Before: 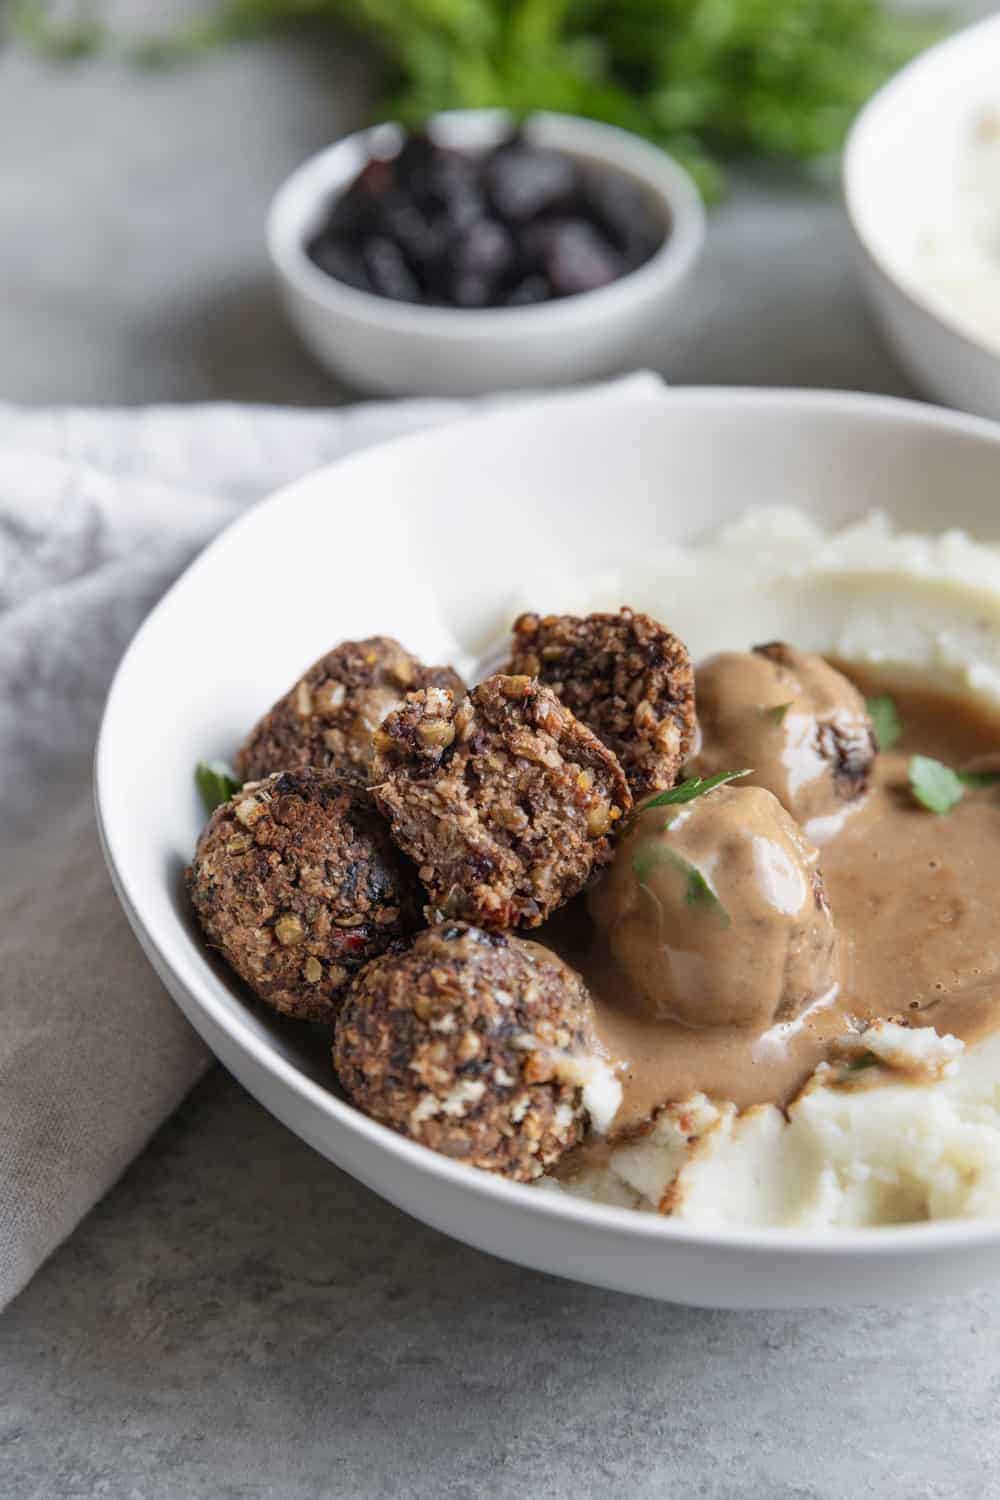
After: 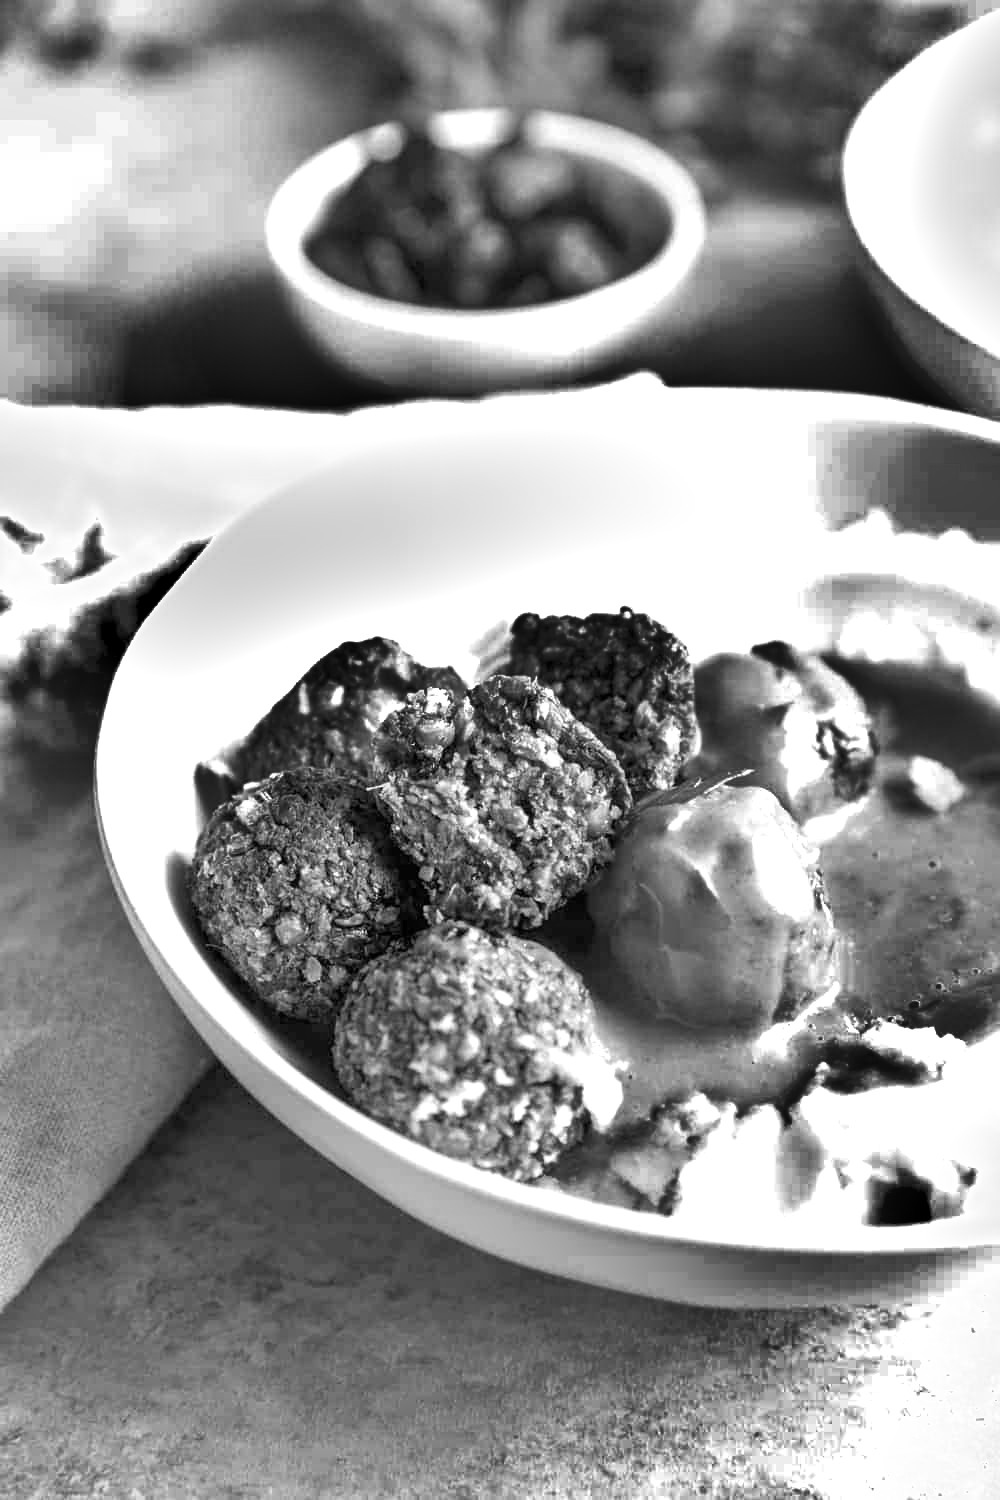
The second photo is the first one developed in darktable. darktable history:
exposure: black level correction 0.001, exposure 0.967 EV, compensate highlight preservation false
color calibration: output gray [0.21, 0.42, 0.37, 0], illuminant custom, x 0.387, y 0.387, temperature 3807.07 K
tone equalizer: -8 EV -0.554 EV, edges refinement/feathering 500, mask exposure compensation -1.57 EV, preserve details no
shadows and highlights: shadows 24.31, highlights -77.48, soften with gaussian
